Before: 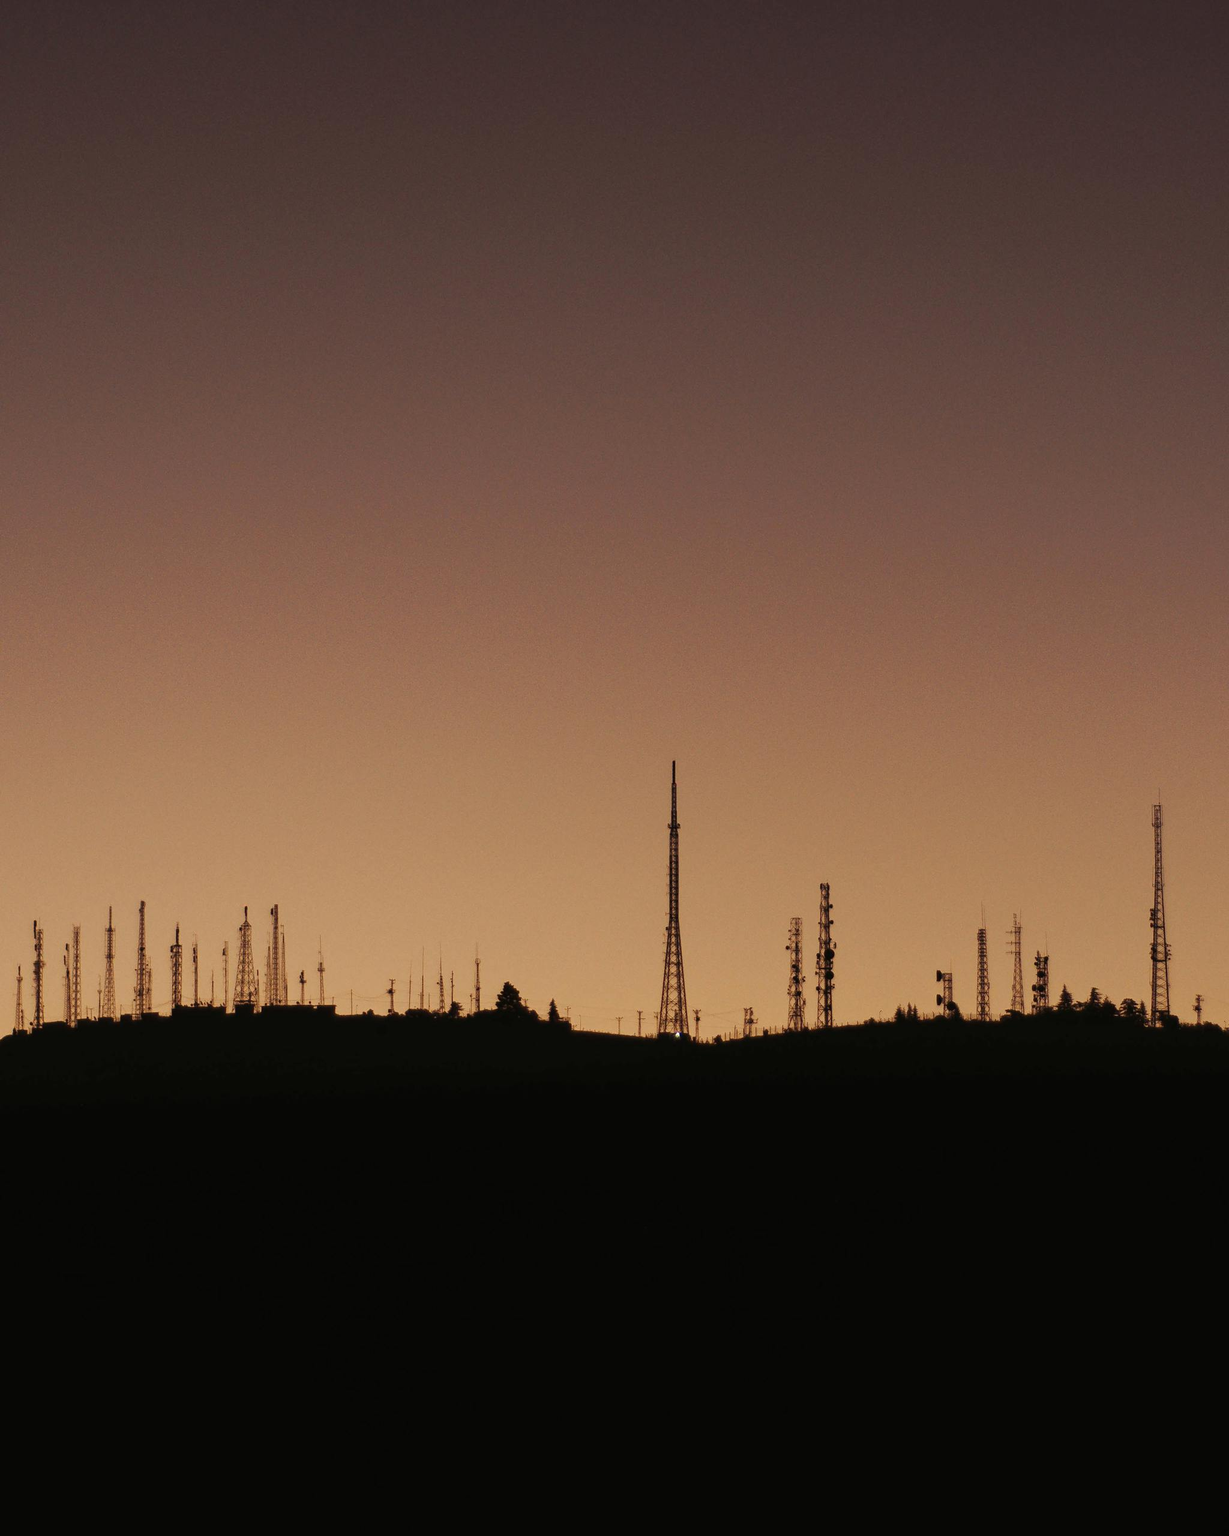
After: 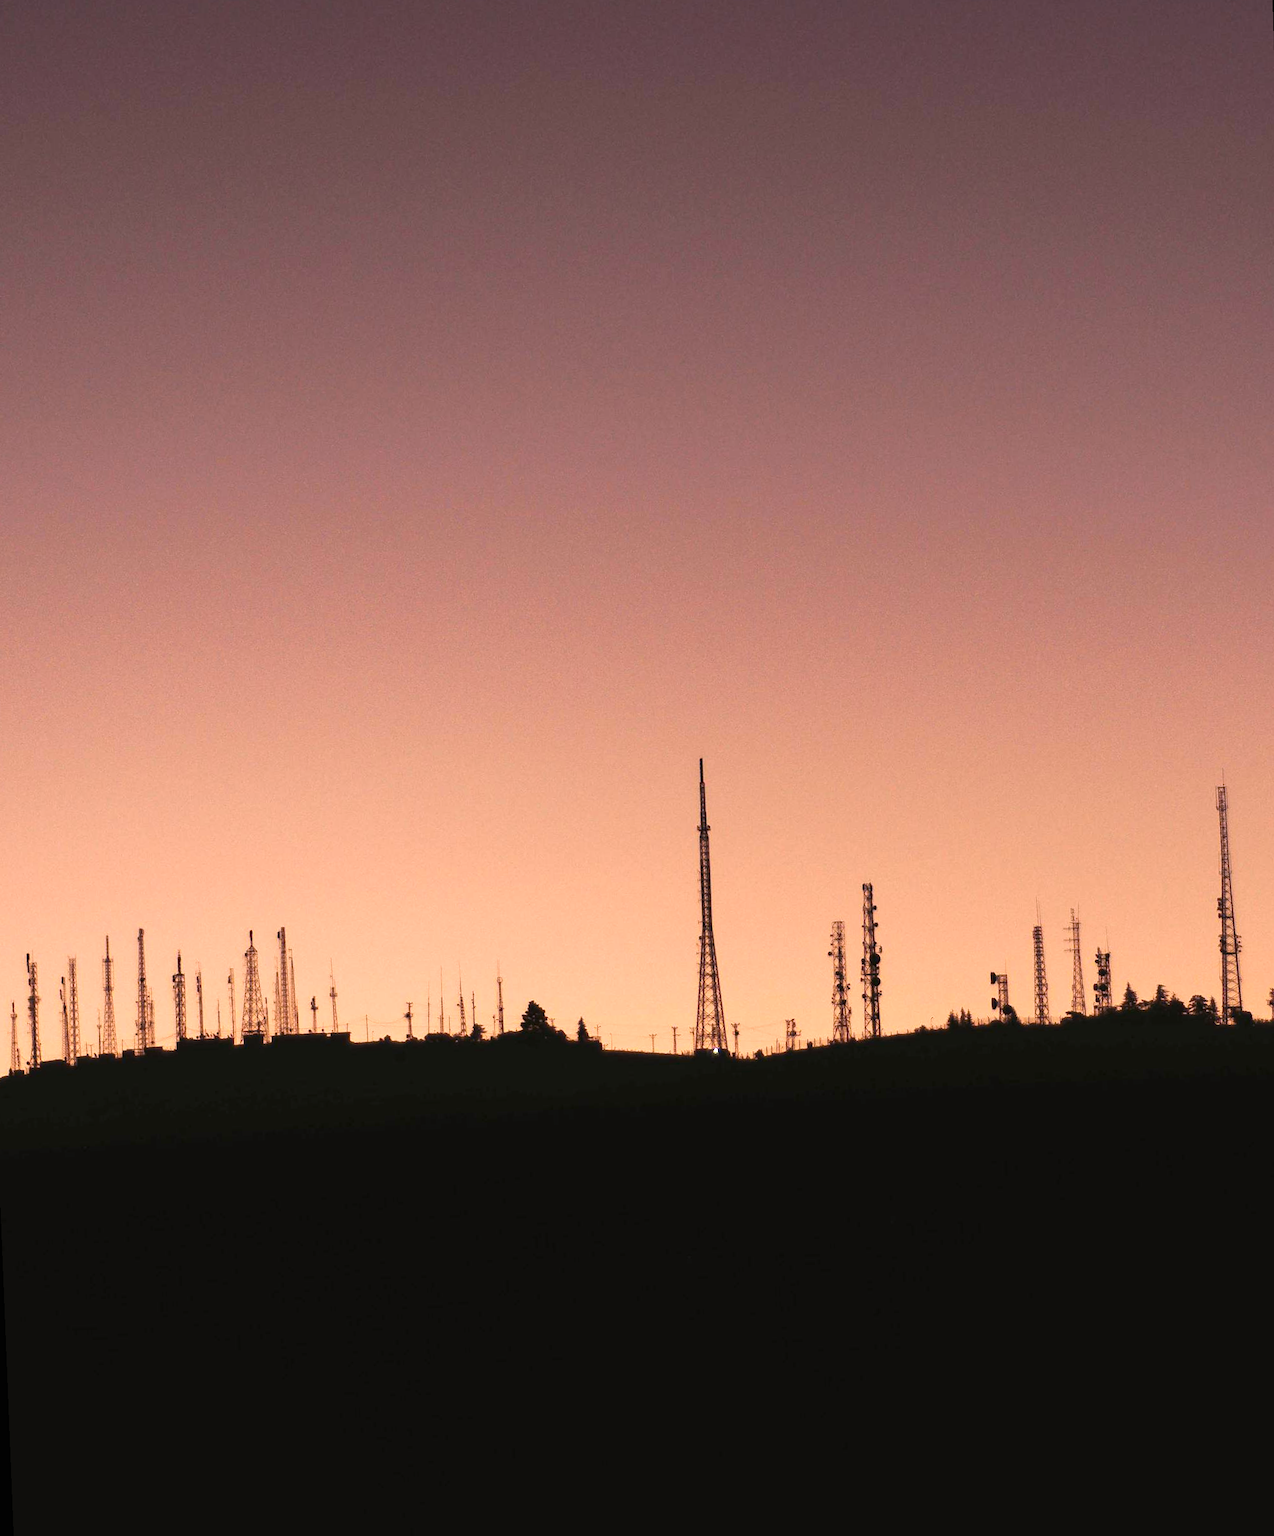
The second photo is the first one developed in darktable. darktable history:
rotate and perspective: rotation -2.12°, lens shift (vertical) 0.009, lens shift (horizontal) -0.008, automatic cropping original format, crop left 0.036, crop right 0.964, crop top 0.05, crop bottom 0.959
exposure: black level correction 0, exposure 0.9 EV, compensate exposure bias true, compensate highlight preservation false
white balance: red 1.066, blue 1.119
